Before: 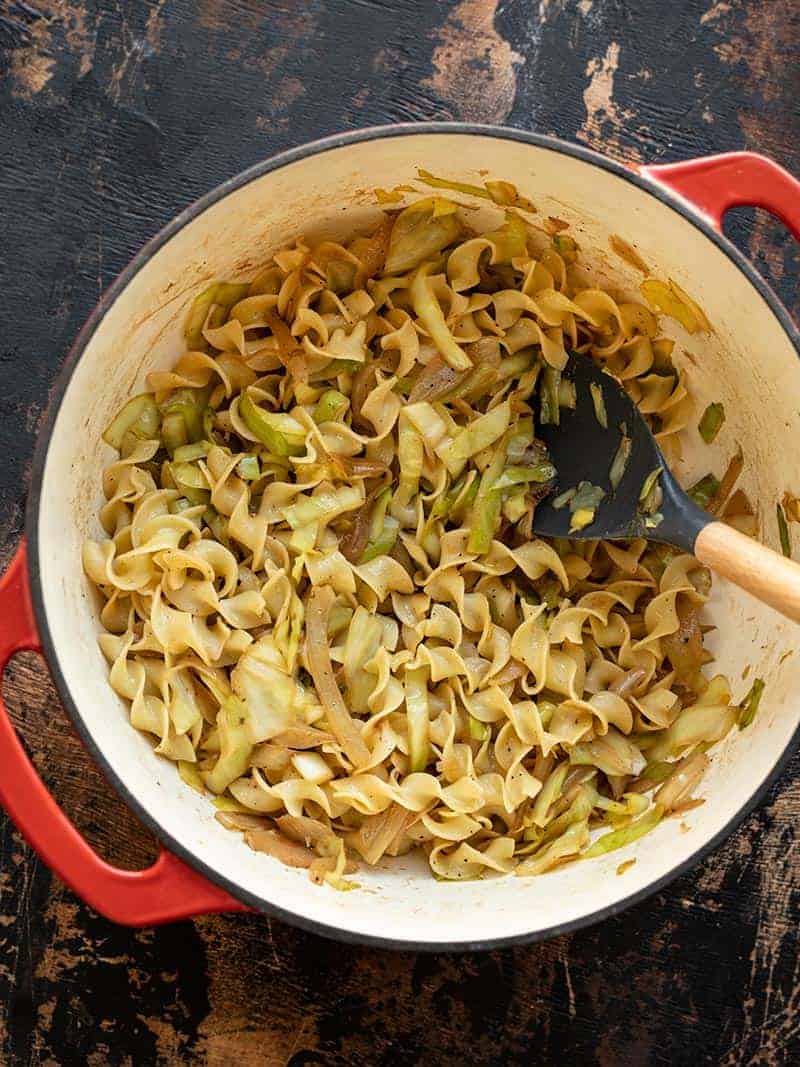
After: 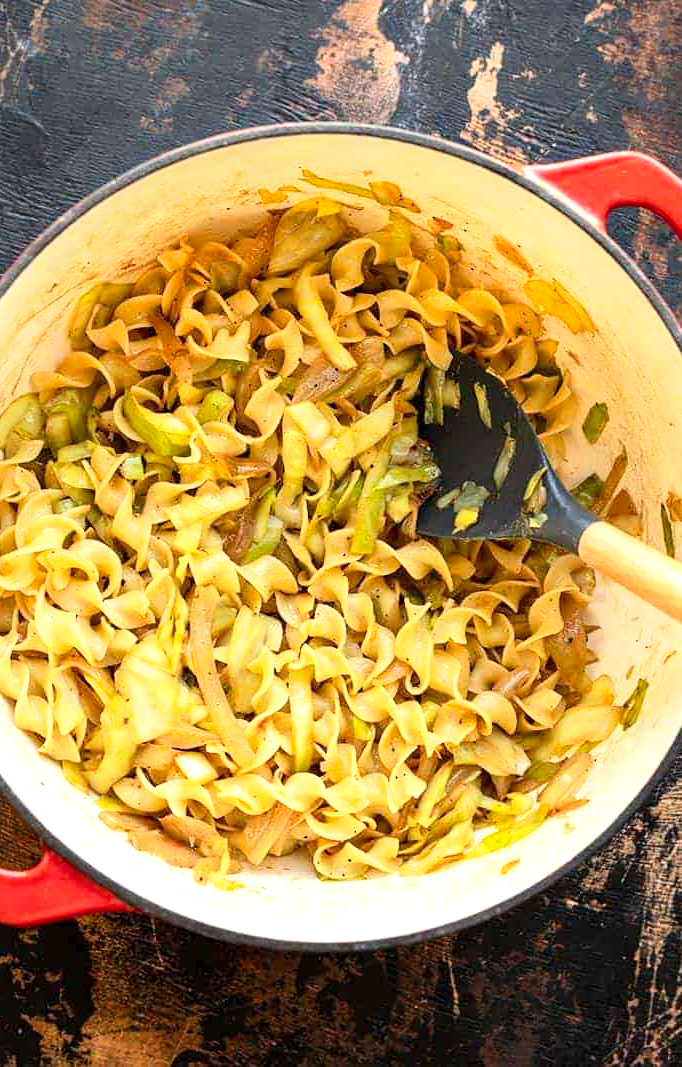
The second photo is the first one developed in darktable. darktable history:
exposure: black level correction 0.001, exposure 0.499 EV, compensate exposure bias true, compensate highlight preservation false
crop and rotate: left 14.668%
contrast brightness saturation: contrast 0.199, brightness 0.165, saturation 0.226
